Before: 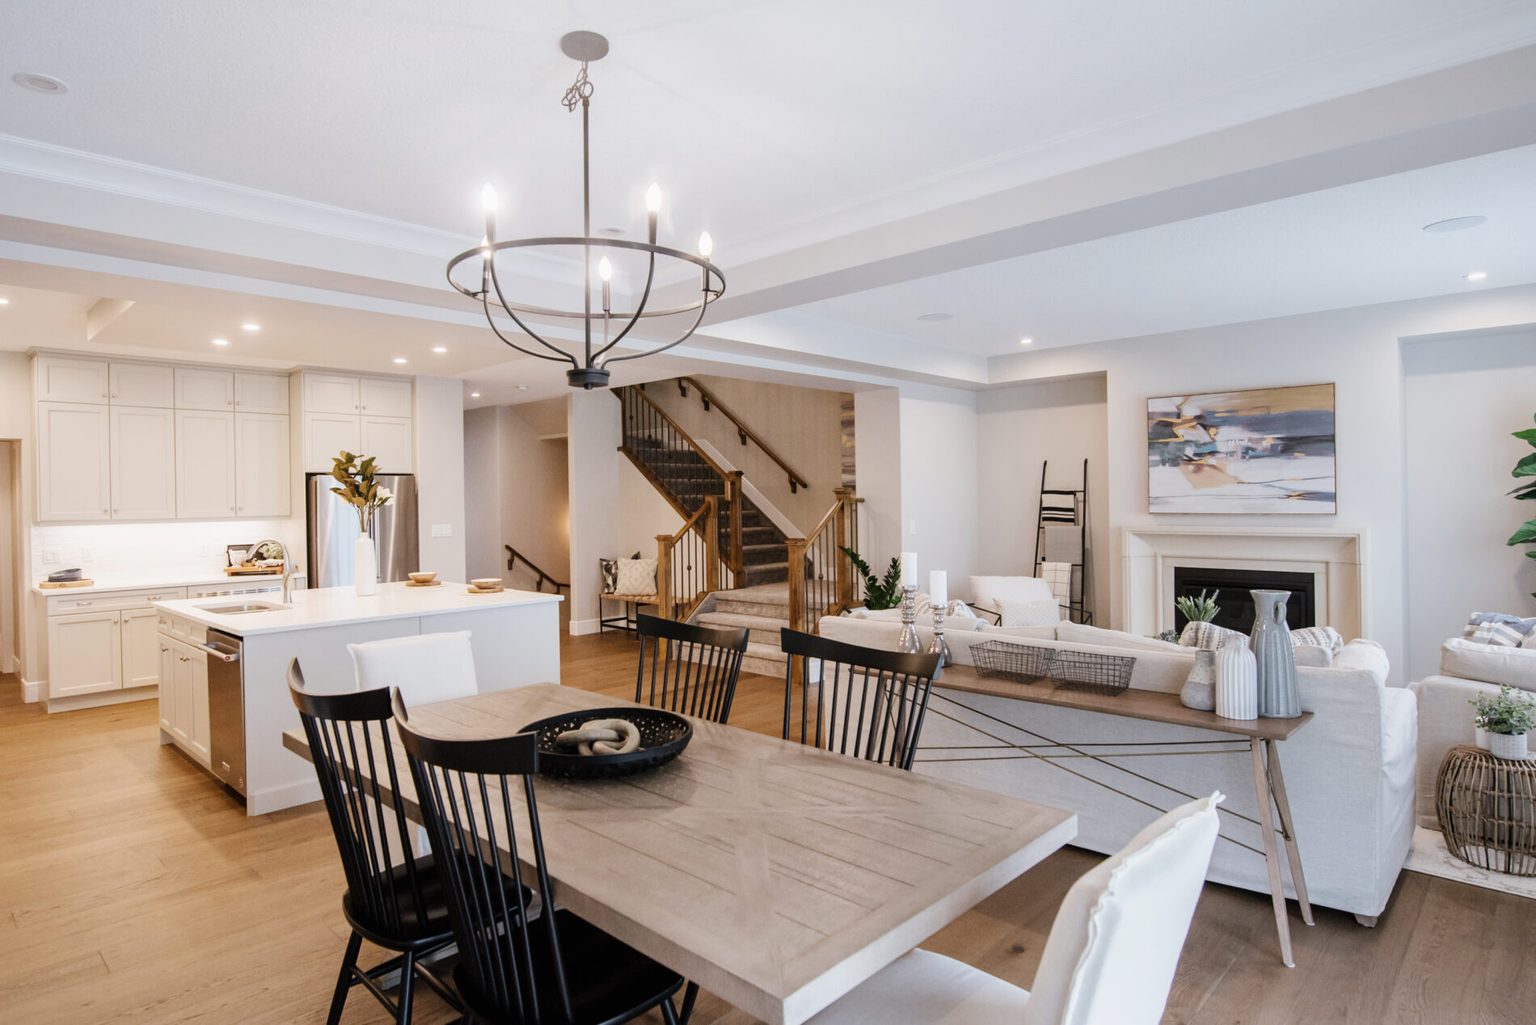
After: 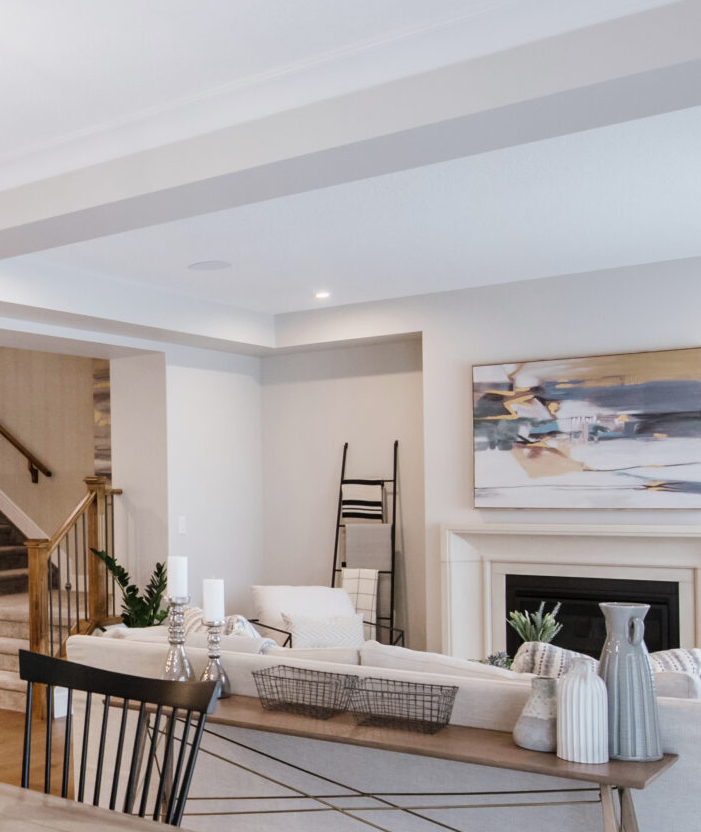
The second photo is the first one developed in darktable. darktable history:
crop and rotate: left 49.936%, top 10.094%, right 13.136%, bottom 24.256%
contrast brightness saturation: saturation -0.05
